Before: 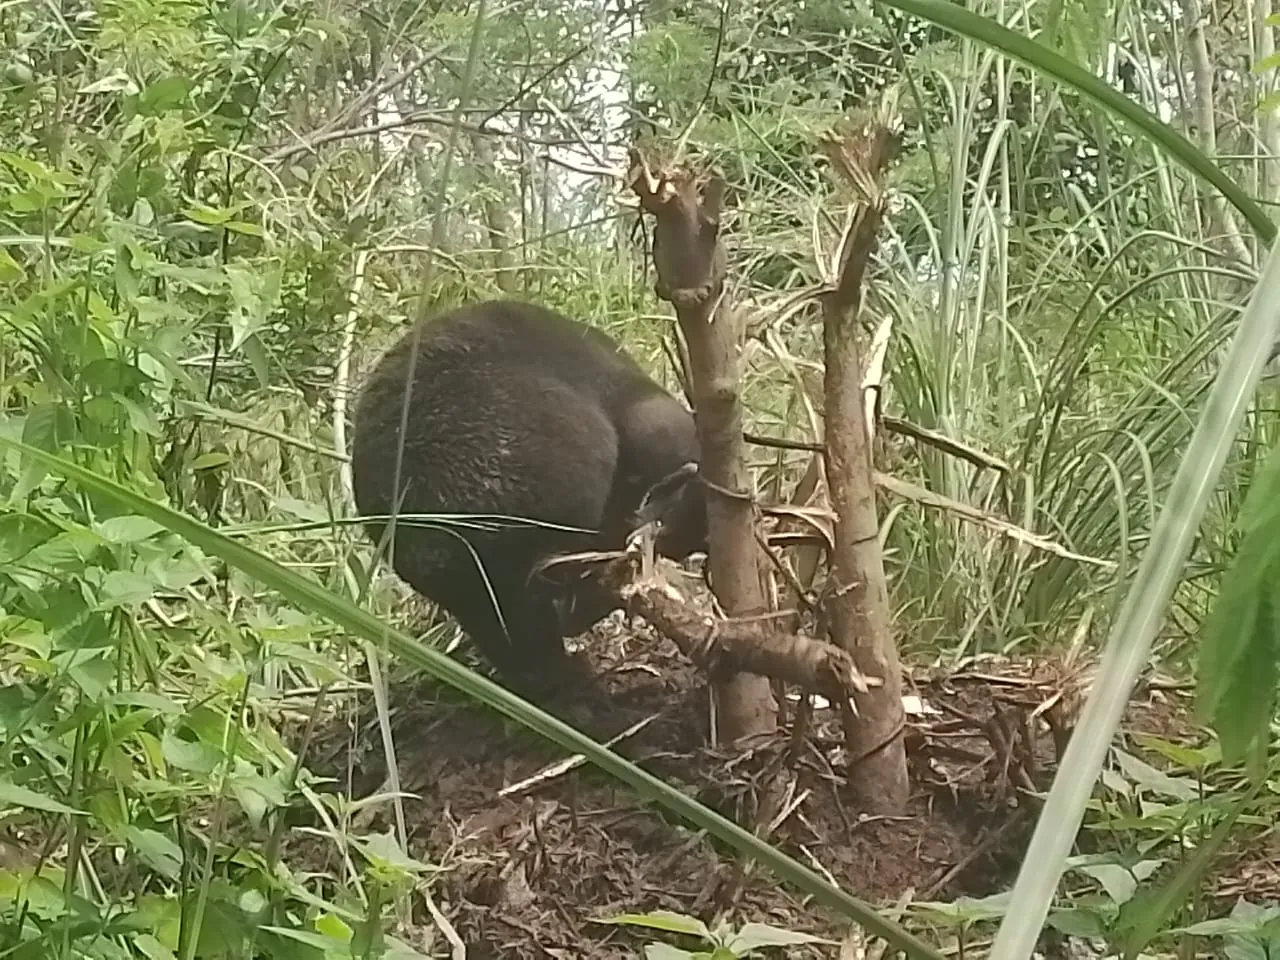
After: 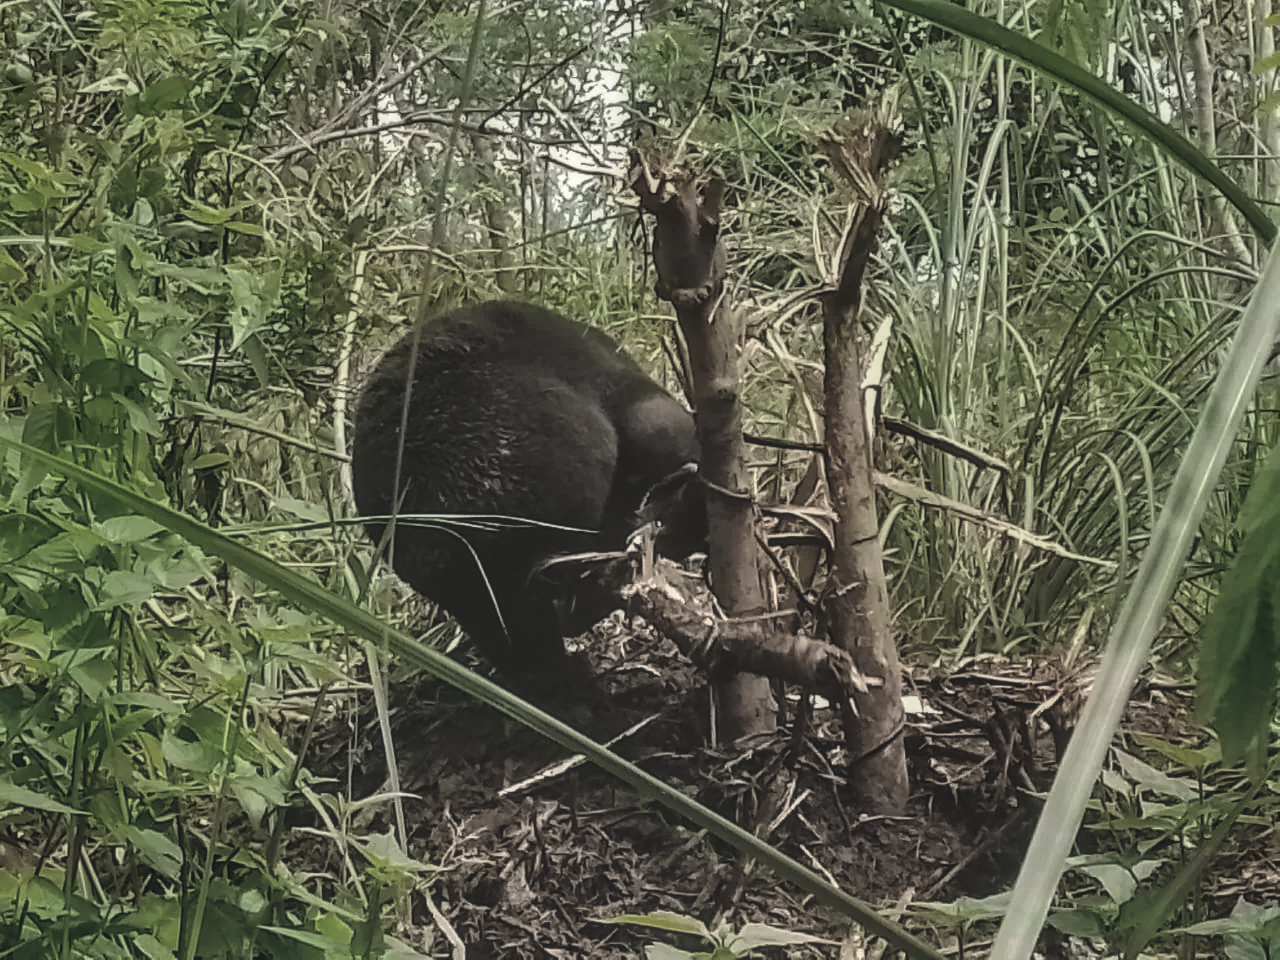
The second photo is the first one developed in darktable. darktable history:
rgb curve: curves: ch0 [(0, 0.186) (0.314, 0.284) (0.775, 0.708) (1, 1)], compensate middle gray true, preserve colors none
local contrast: highlights 79%, shadows 56%, detail 175%, midtone range 0.428
color zones: curves: ch0 [(0, 0.487) (0.241, 0.395) (0.434, 0.373) (0.658, 0.412) (0.838, 0.487)]; ch1 [(0, 0) (0.053, 0.053) (0.211, 0.202) (0.579, 0.259) (0.781, 0.241)]
basic adjustments: black level correction 0.018, exposure 0.33 EV, highlight compression 93.18, middle gray 17.31%, brightness -0.09, saturation 0.33, vibrance -0.21
